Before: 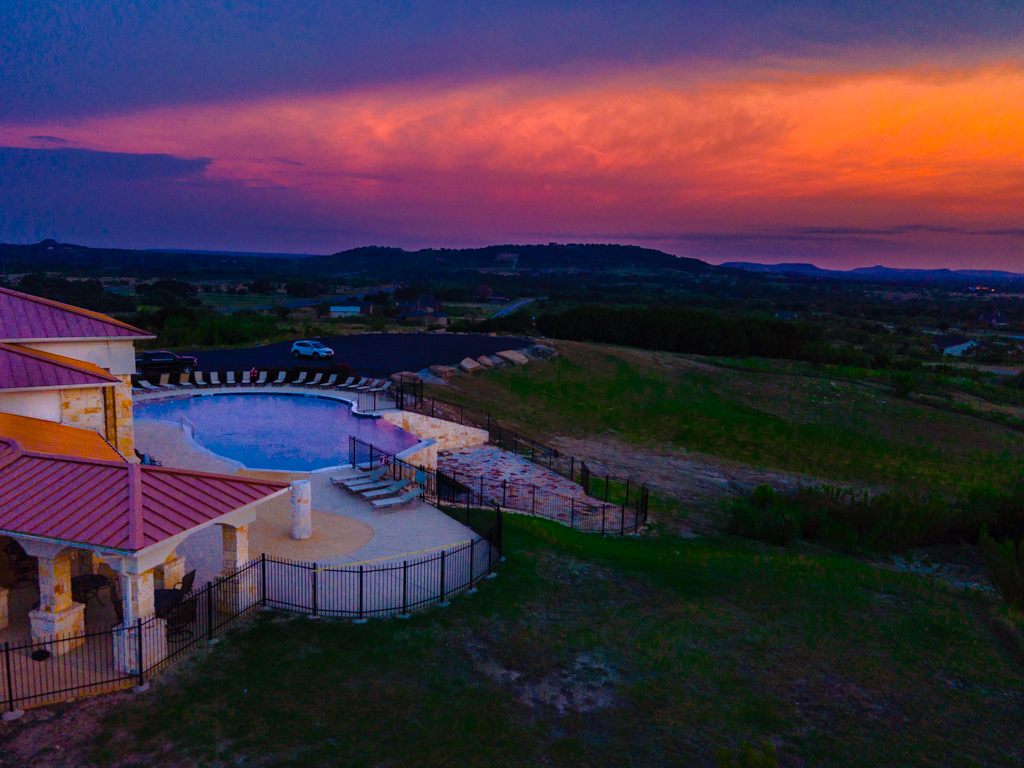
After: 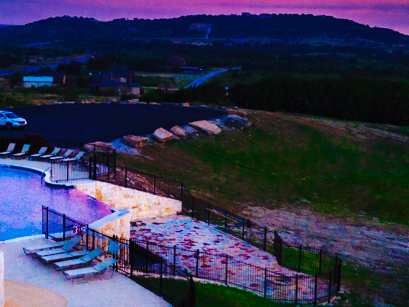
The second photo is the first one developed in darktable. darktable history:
exposure: black level correction 0, exposure 0.7 EV, compensate exposure bias true, compensate highlight preservation false
base curve: curves: ch0 [(0, 0) (0.036, 0.025) (0.121, 0.166) (0.206, 0.329) (0.605, 0.79) (1, 1)], preserve colors none
crop: left 30%, top 30%, right 30%, bottom 30%
